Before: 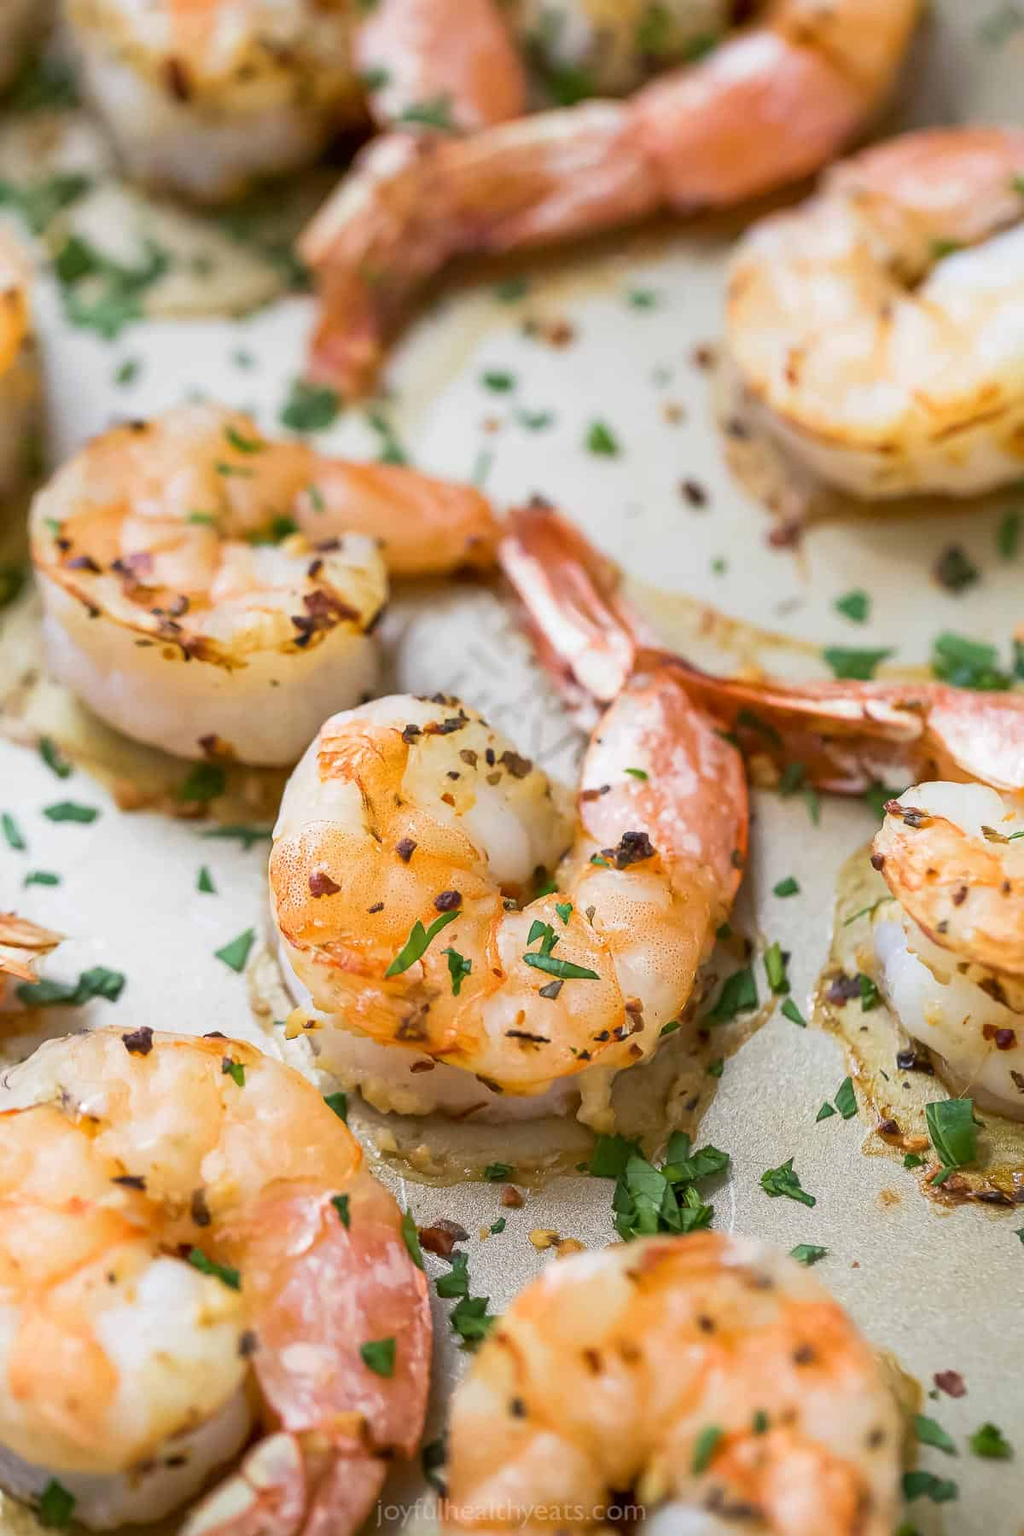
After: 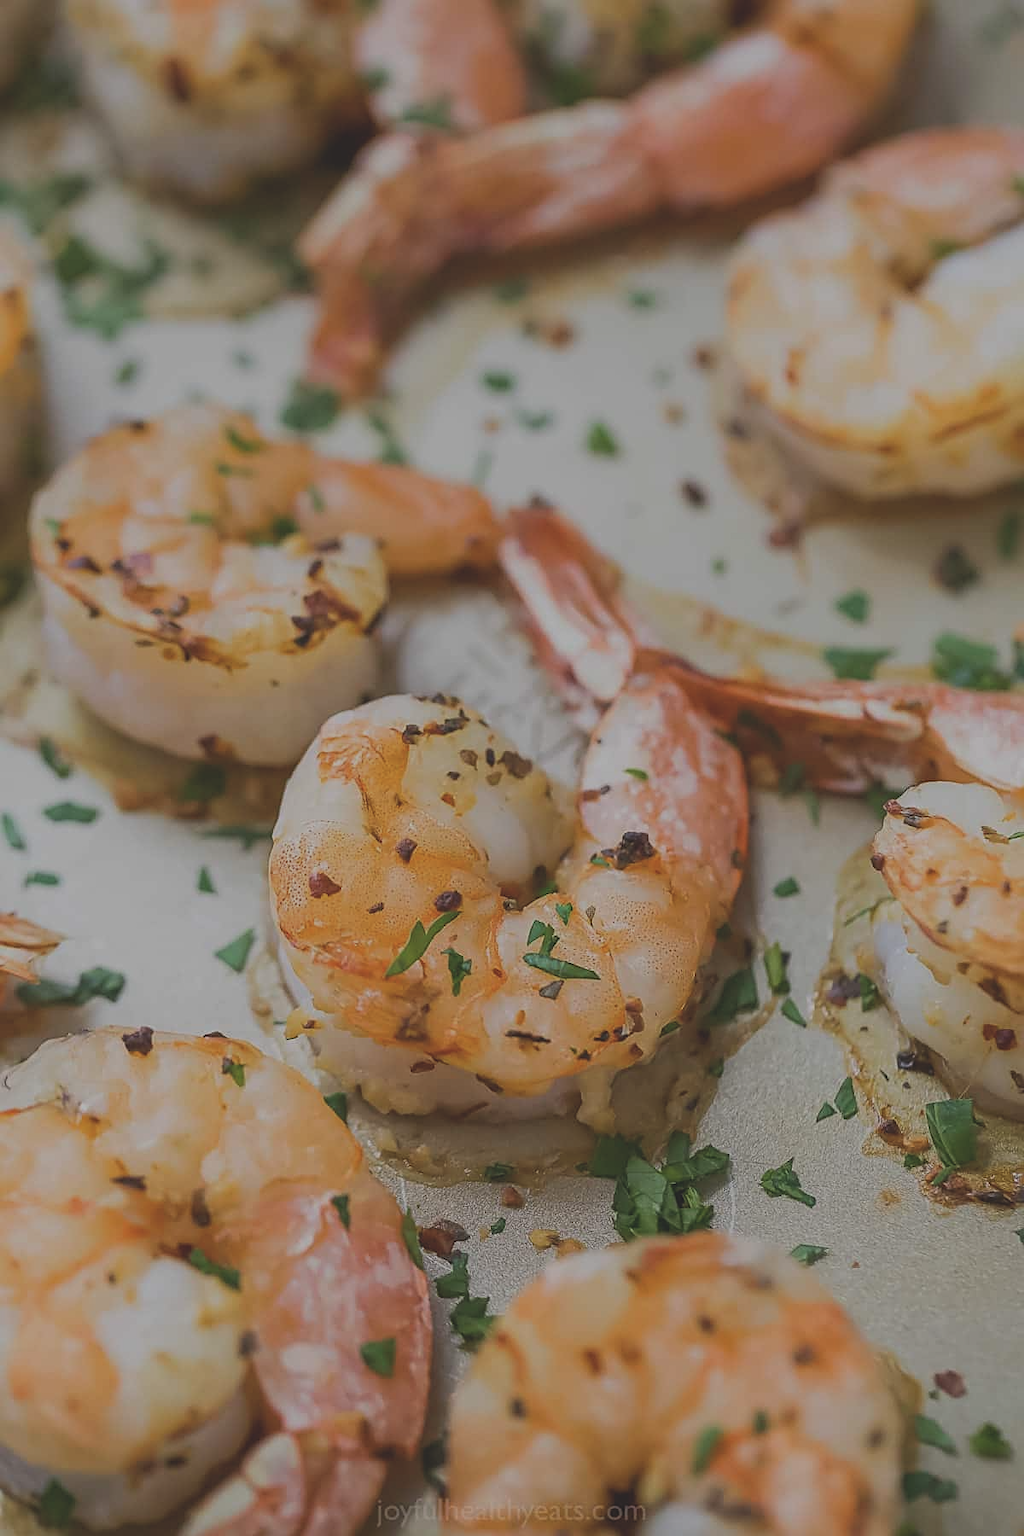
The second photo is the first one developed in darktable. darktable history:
exposure: black level correction -0.016, exposure -1.103 EV, compensate exposure bias true, compensate highlight preservation false
contrast brightness saturation: contrast -0.148, brightness 0.041, saturation -0.118
sharpen: on, module defaults
